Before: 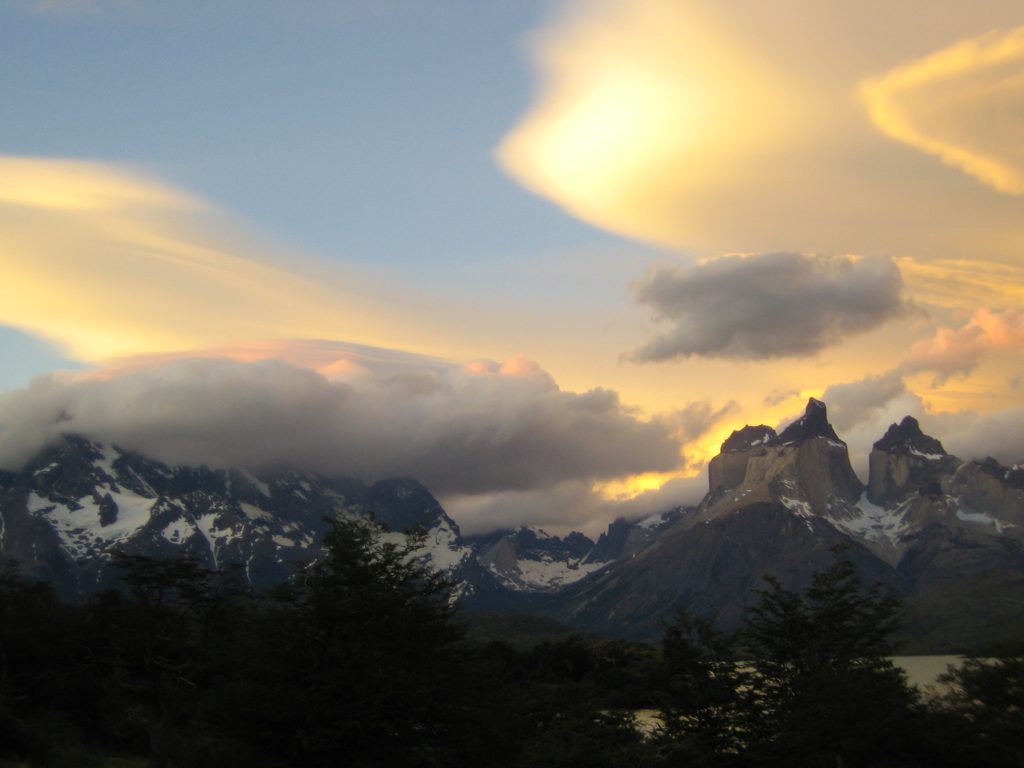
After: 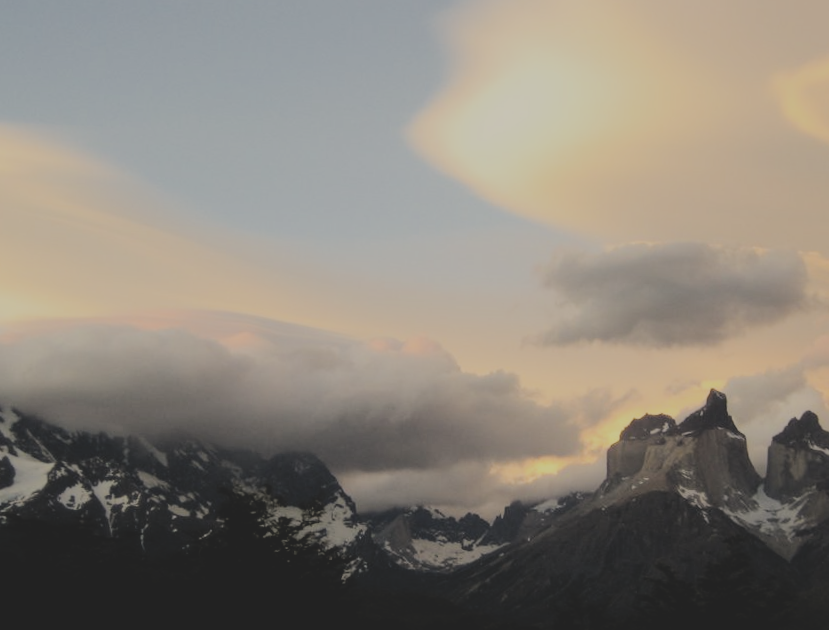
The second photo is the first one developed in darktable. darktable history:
color calibration: x 0.329, y 0.345, temperature 5633 K
crop and rotate: left 10.77%, top 5.1%, right 10.41%, bottom 16.76%
filmic rgb: black relative exposure -6.98 EV, white relative exposure 5.63 EV, hardness 2.86
tone equalizer: -8 EV -0.75 EV, -7 EV -0.7 EV, -6 EV -0.6 EV, -5 EV -0.4 EV, -3 EV 0.4 EV, -2 EV 0.6 EV, -1 EV 0.7 EV, +0 EV 0.75 EV, edges refinement/feathering 500, mask exposure compensation -1.57 EV, preserve details no
rotate and perspective: rotation 2.27°, automatic cropping off
contrast brightness saturation: contrast -0.26, saturation -0.43
